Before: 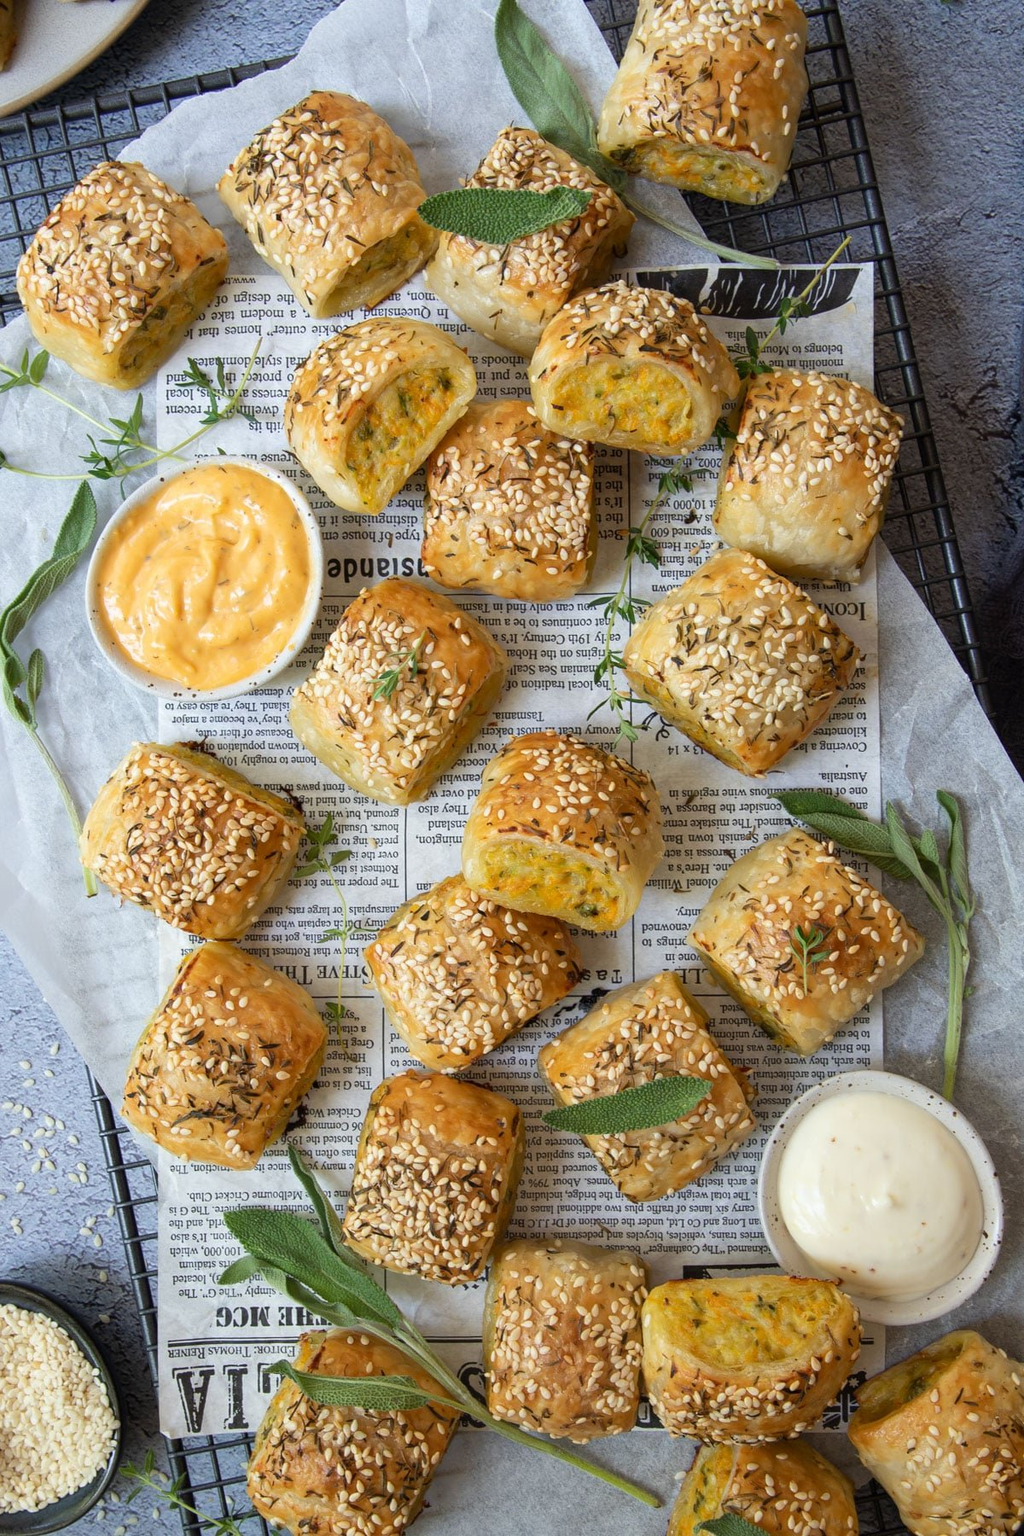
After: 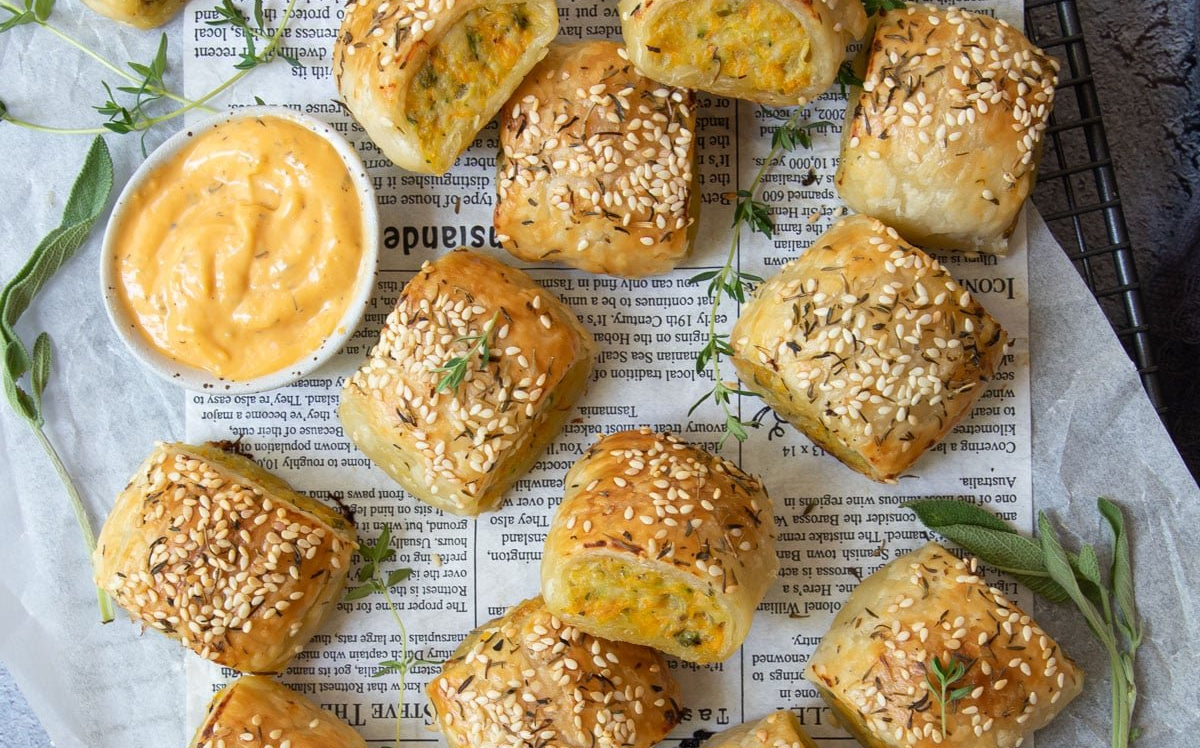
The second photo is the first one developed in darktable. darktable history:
crop and rotate: top 23.828%, bottom 34.575%
